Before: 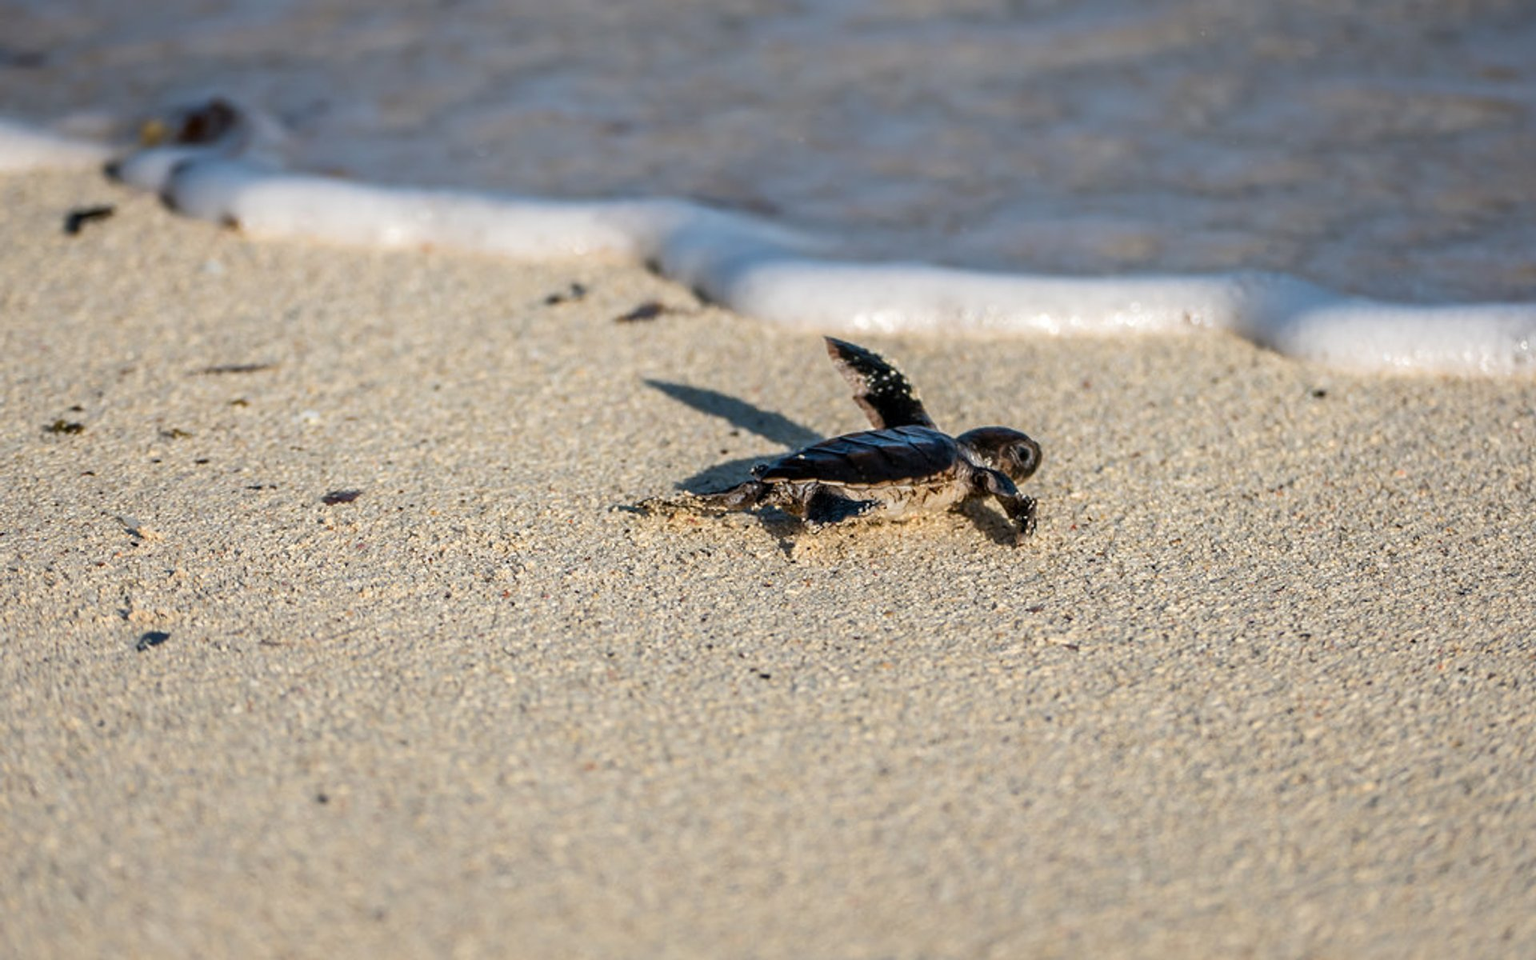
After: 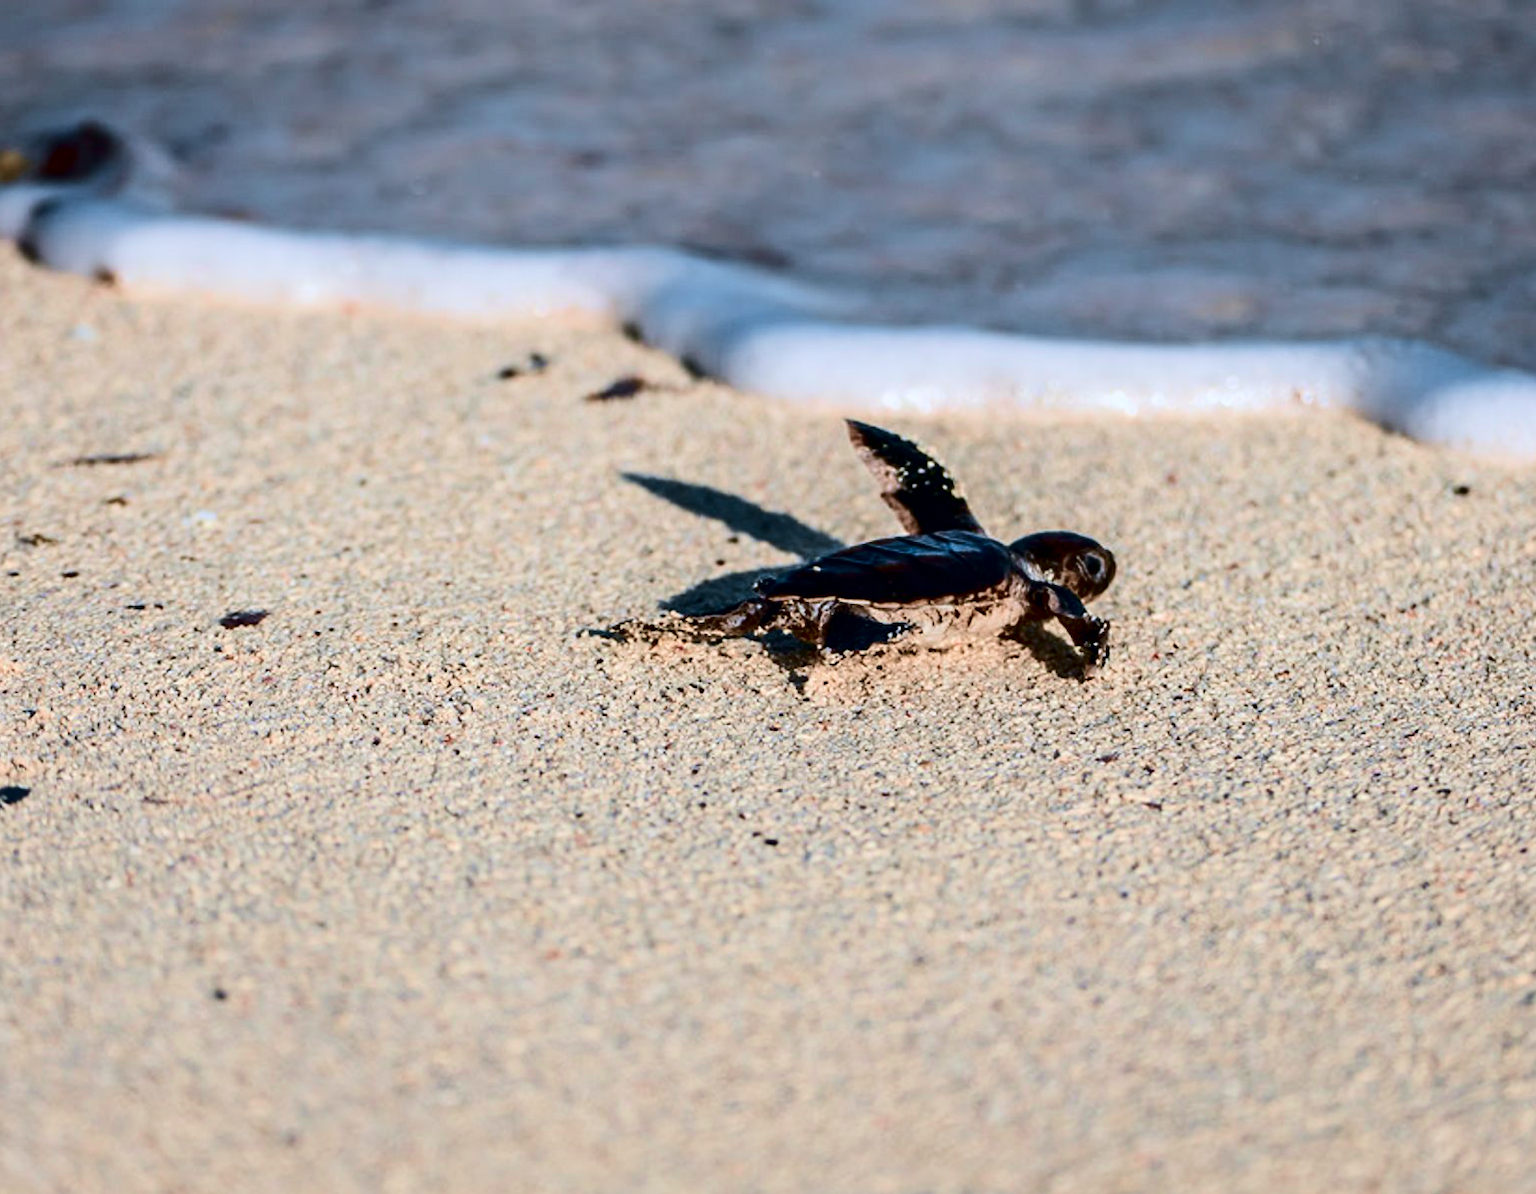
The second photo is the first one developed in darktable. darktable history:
color correction: highlights a* -0.684, highlights b* -9.47
contrast brightness saturation: contrast 0.07, brightness -0.147, saturation 0.114
exposure: exposure 0.201 EV, compensate highlight preservation false
crop and rotate: left 9.518%, right 10.129%
tone equalizer: on, module defaults
velvia: strength 10.24%
tone curve: curves: ch0 [(0, 0) (0.049, 0.01) (0.154, 0.081) (0.491, 0.56) (0.739, 0.794) (0.992, 0.937)]; ch1 [(0, 0) (0.172, 0.123) (0.317, 0.272) (0.401, 0.422) (0.499, 0.497) (0.531, 0.54) (0.615, 0.603) (0.741, 0.783) (1, 1)]; ch2 [(0, 0) (0.411, 0.424) (0.462, 0.464) (0.502, 0.489) (0.544, 0.551) (0.686, 0.638) (1, 1)], color space Lab, independent channels, preserve colors none
